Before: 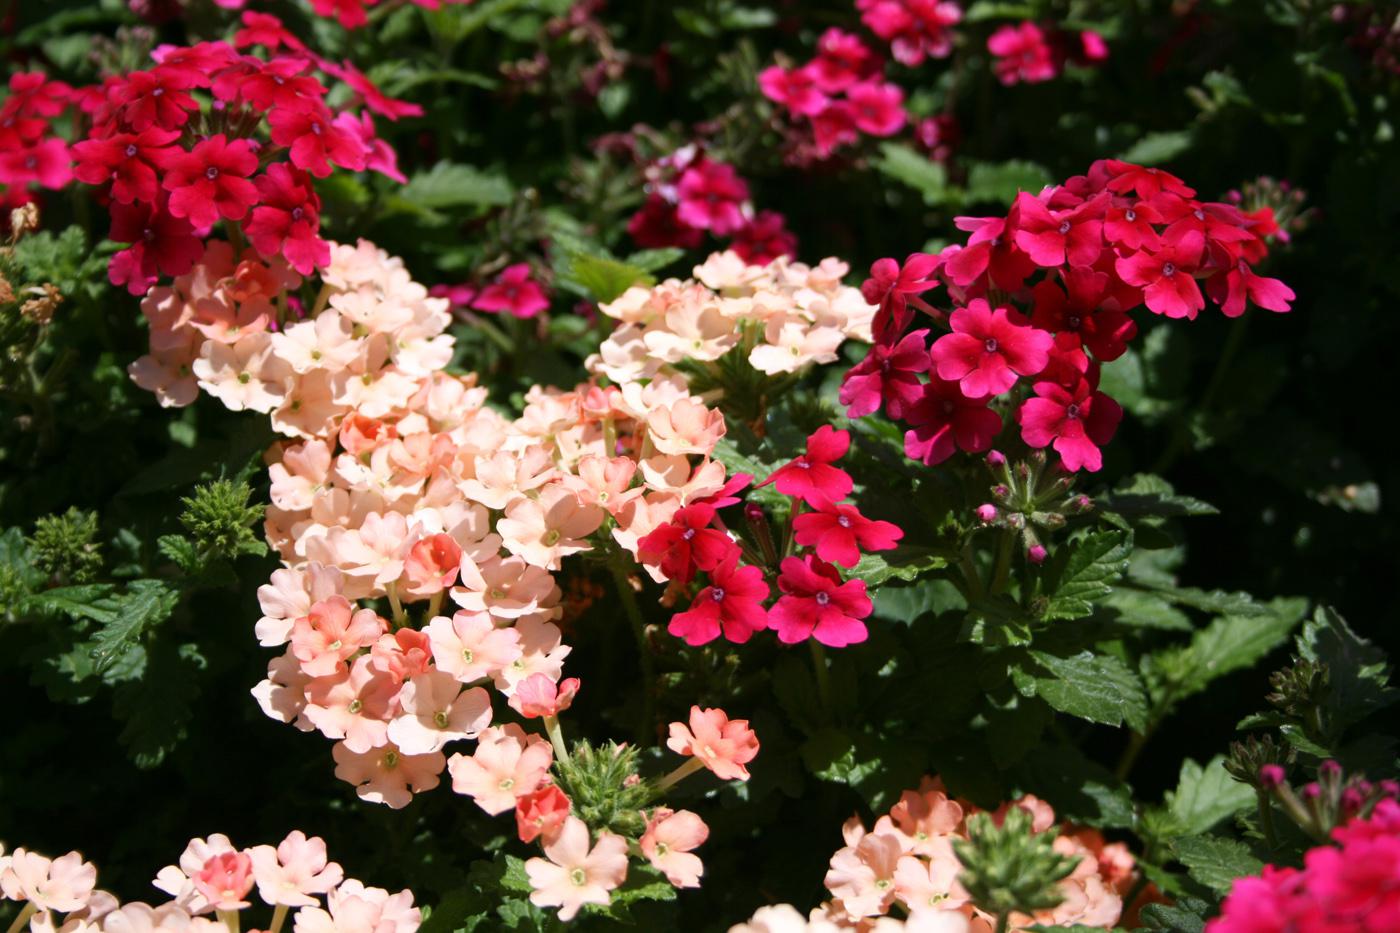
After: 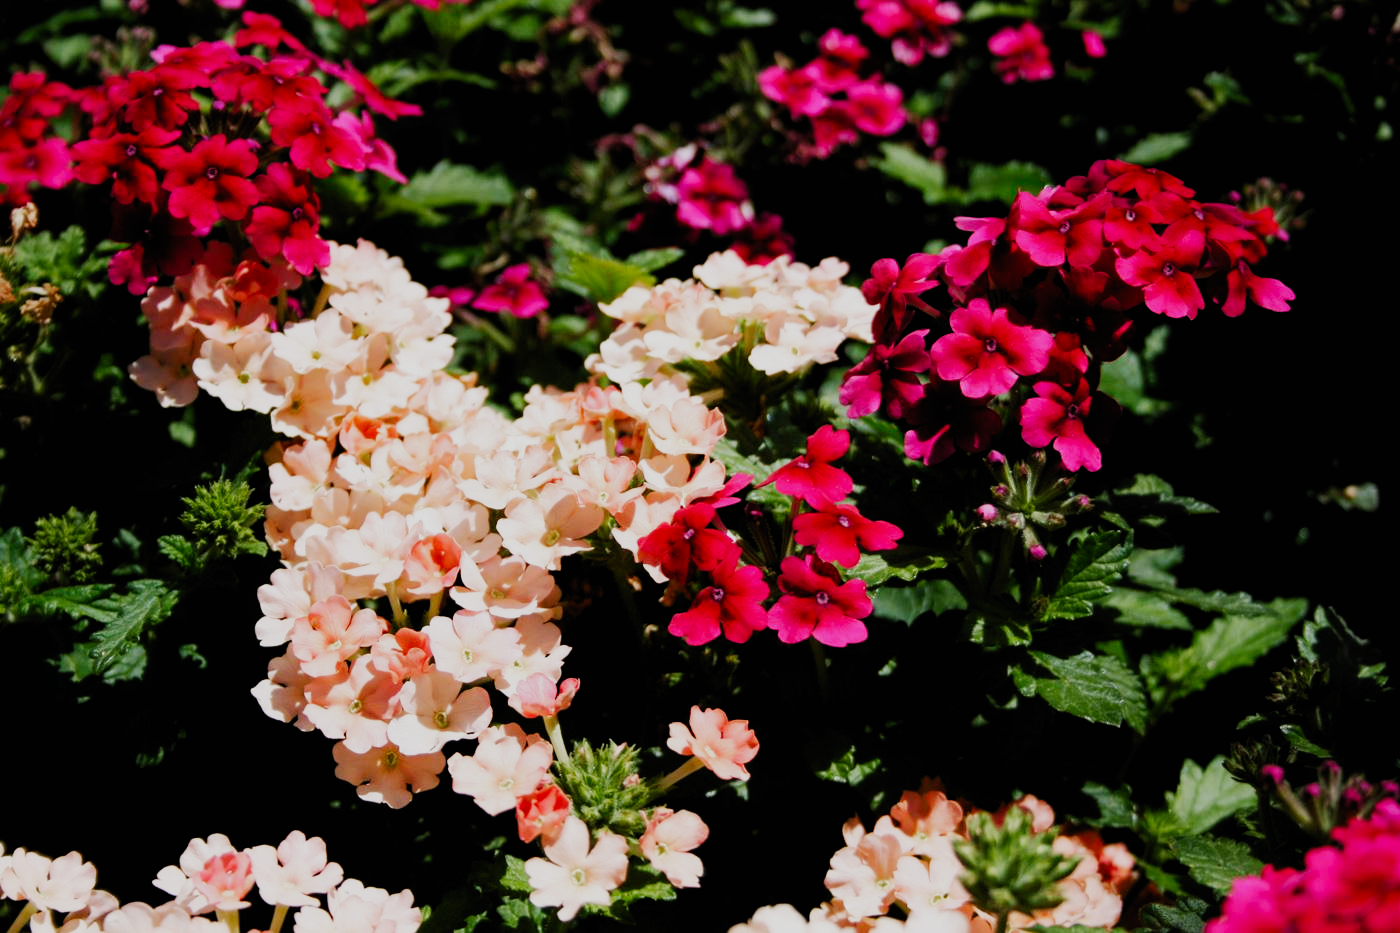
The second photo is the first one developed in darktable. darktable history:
filmic rgb: black relative exposure -5.02 EV, white relative exposure 3.98 EV, hardness 2.9, contrast 1.298, preserve chrominance no, color science v5 (2021), contrast in shadows safe, contrast in highlights safe
